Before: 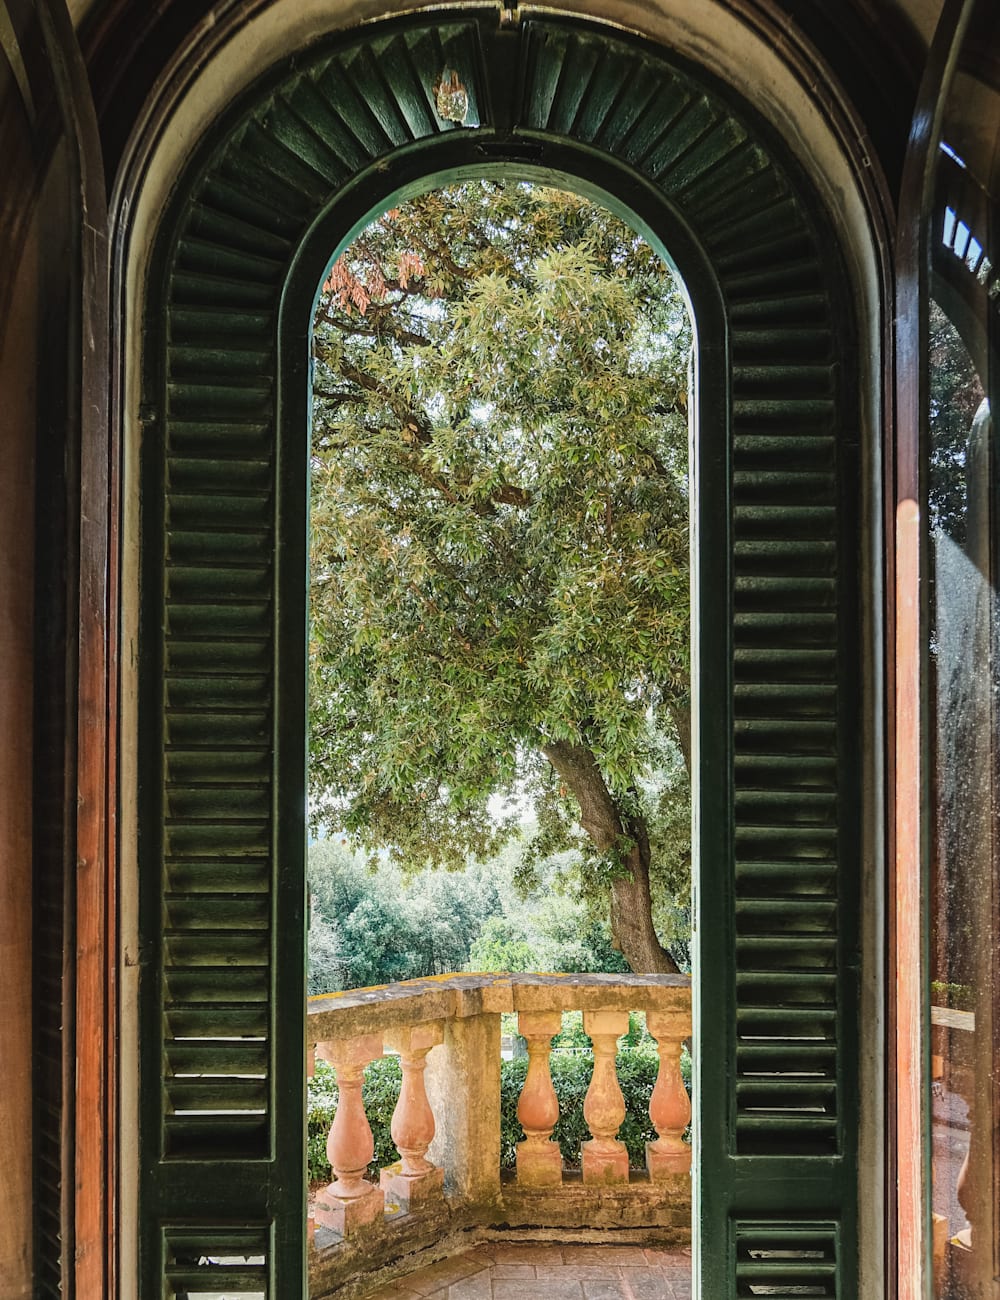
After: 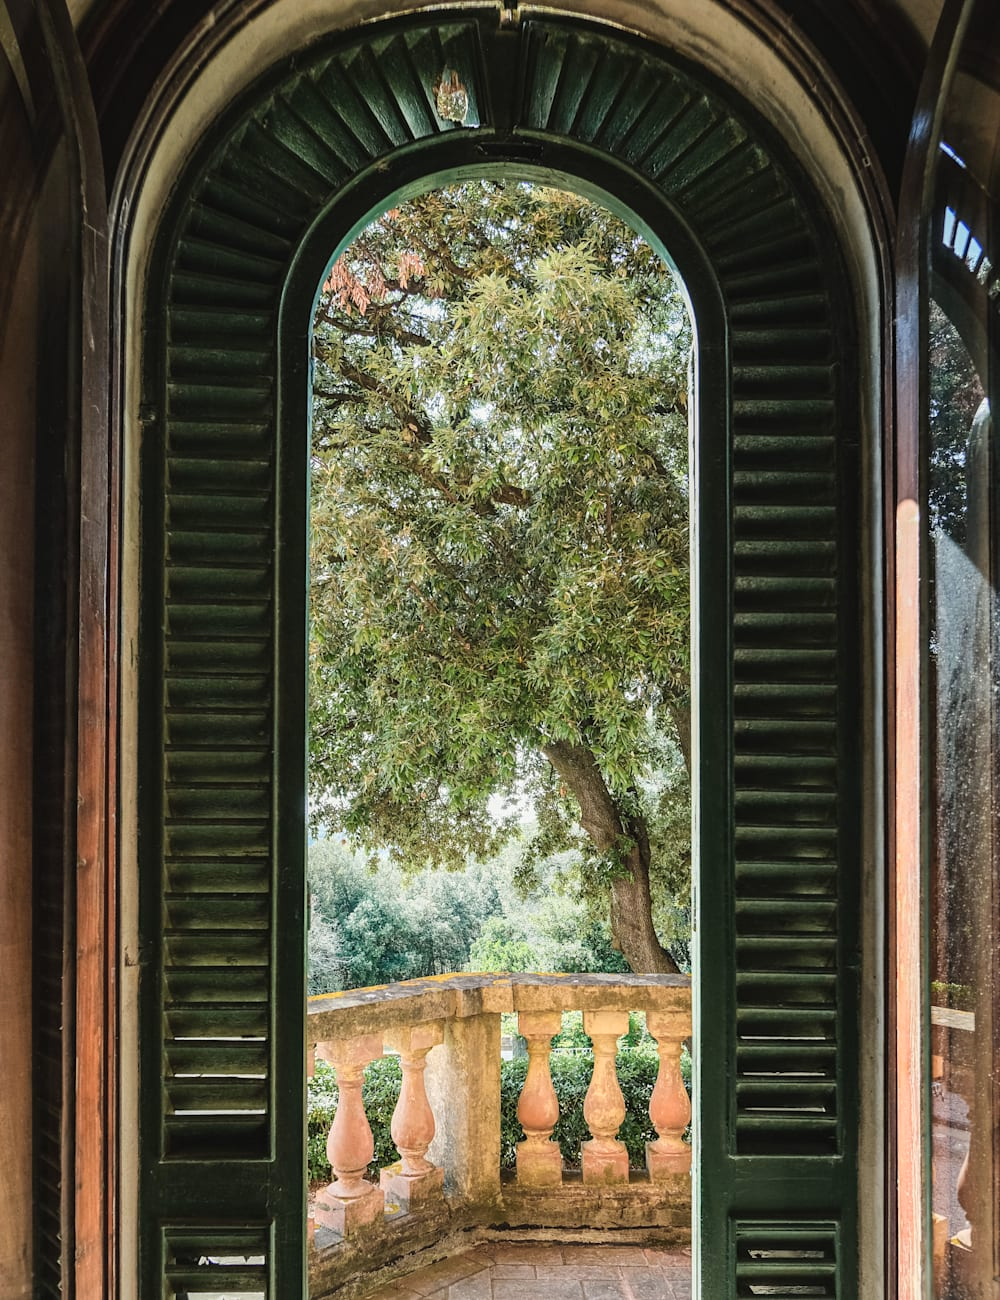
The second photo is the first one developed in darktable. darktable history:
color zones: curves: ch0 [(0, 0.558) (0.143, 0.559) (0.286, 0.529) (0.429, 0.505) (0.571, 0.5) (0.714, 0.5) (0.857, 0.5) (1, 0.558)]; ch1 [(0, 0.469) (0.01, 0.469) (0.12, 0.446) (0.248, 0.469) (0.5, 0.5) (0.748, 0.5) (0.99, 0.469) (1, 0.469)]
